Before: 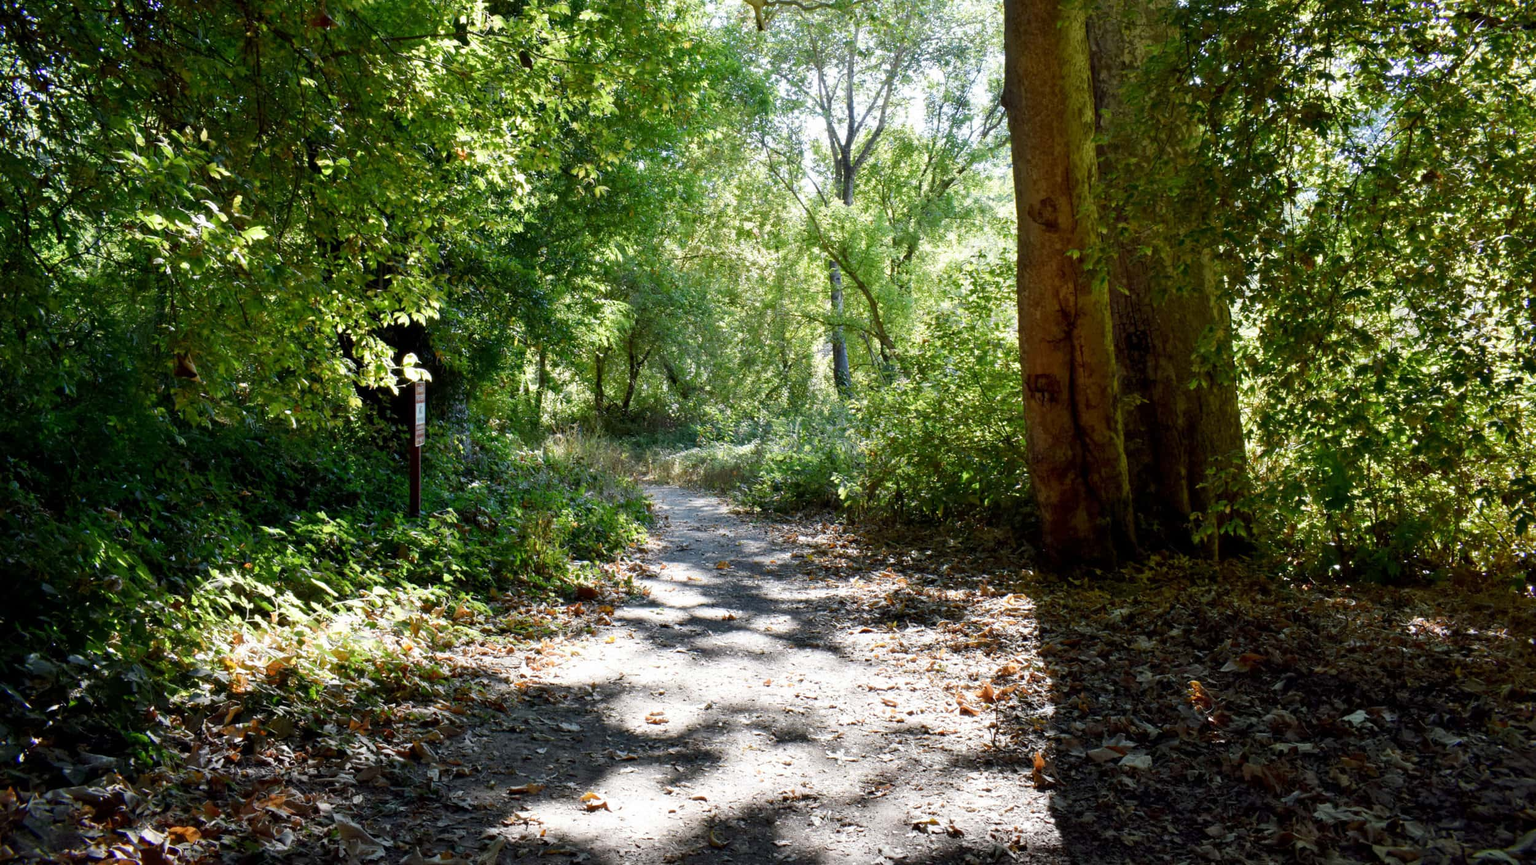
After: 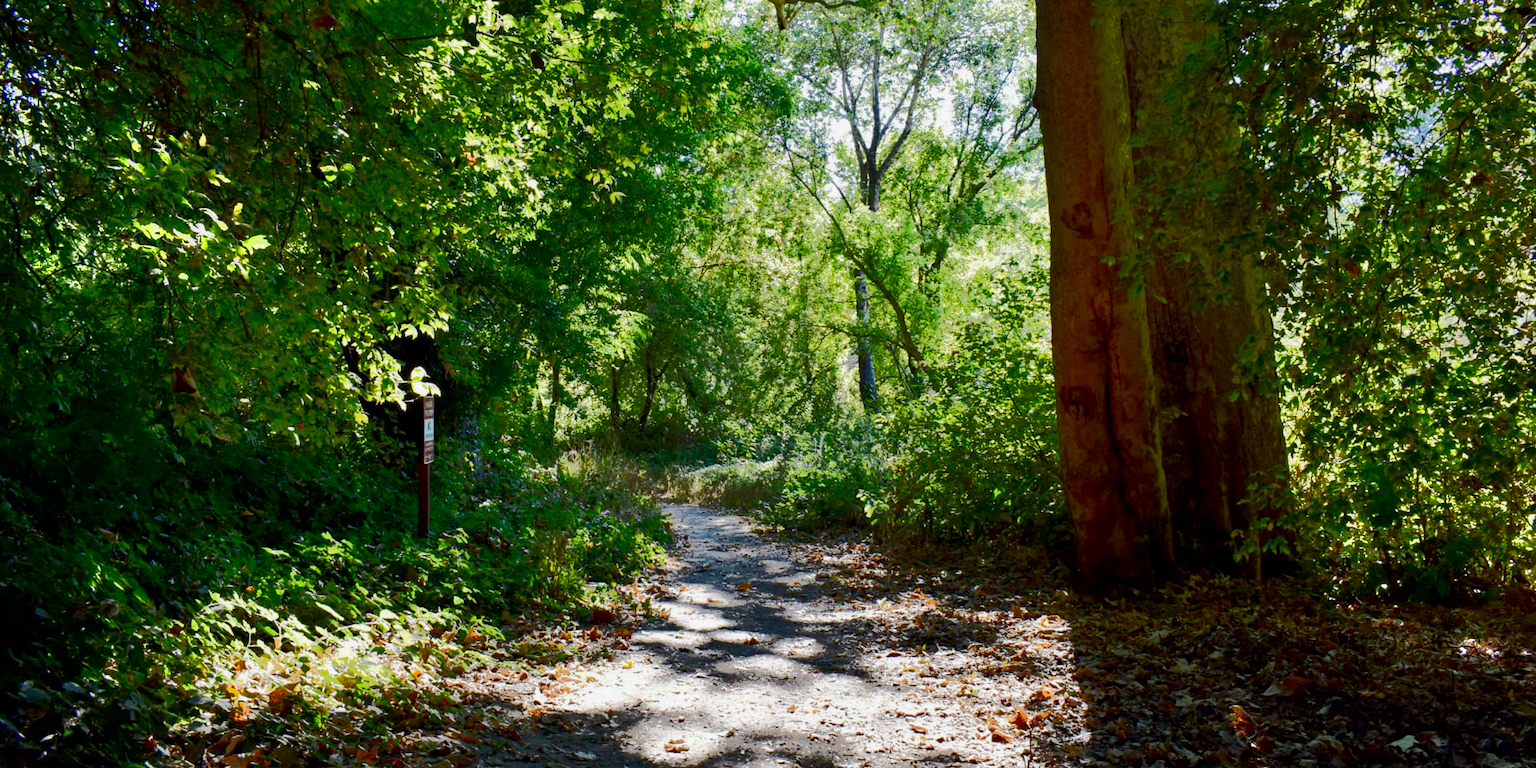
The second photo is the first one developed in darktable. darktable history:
tone equalizer: -7 EV -0.63 EV, -6 EV 1 EV, -5 EV -0.45 EV, -4 EV 0.43 EV, -3 EV 0.41 EV, -2 EV 0.15 EV, -1 EV -0.15 EV, +0 EV -0.39 EV, smoothing diameter 25%, edges refinement/feathering 10, preserve details guided filter
crop and rotate: angle 0.2°, left 0.275%, right 3.127%, bottom 14.18%
exposure: black level correction 0, exposure 0.4 EV, compensate exposure bias true, compensate highlight preservation false
haze removal: compatibility mode true, adaptive false
contrast brightness saturation: brightness -0.25, saturation 0.2
